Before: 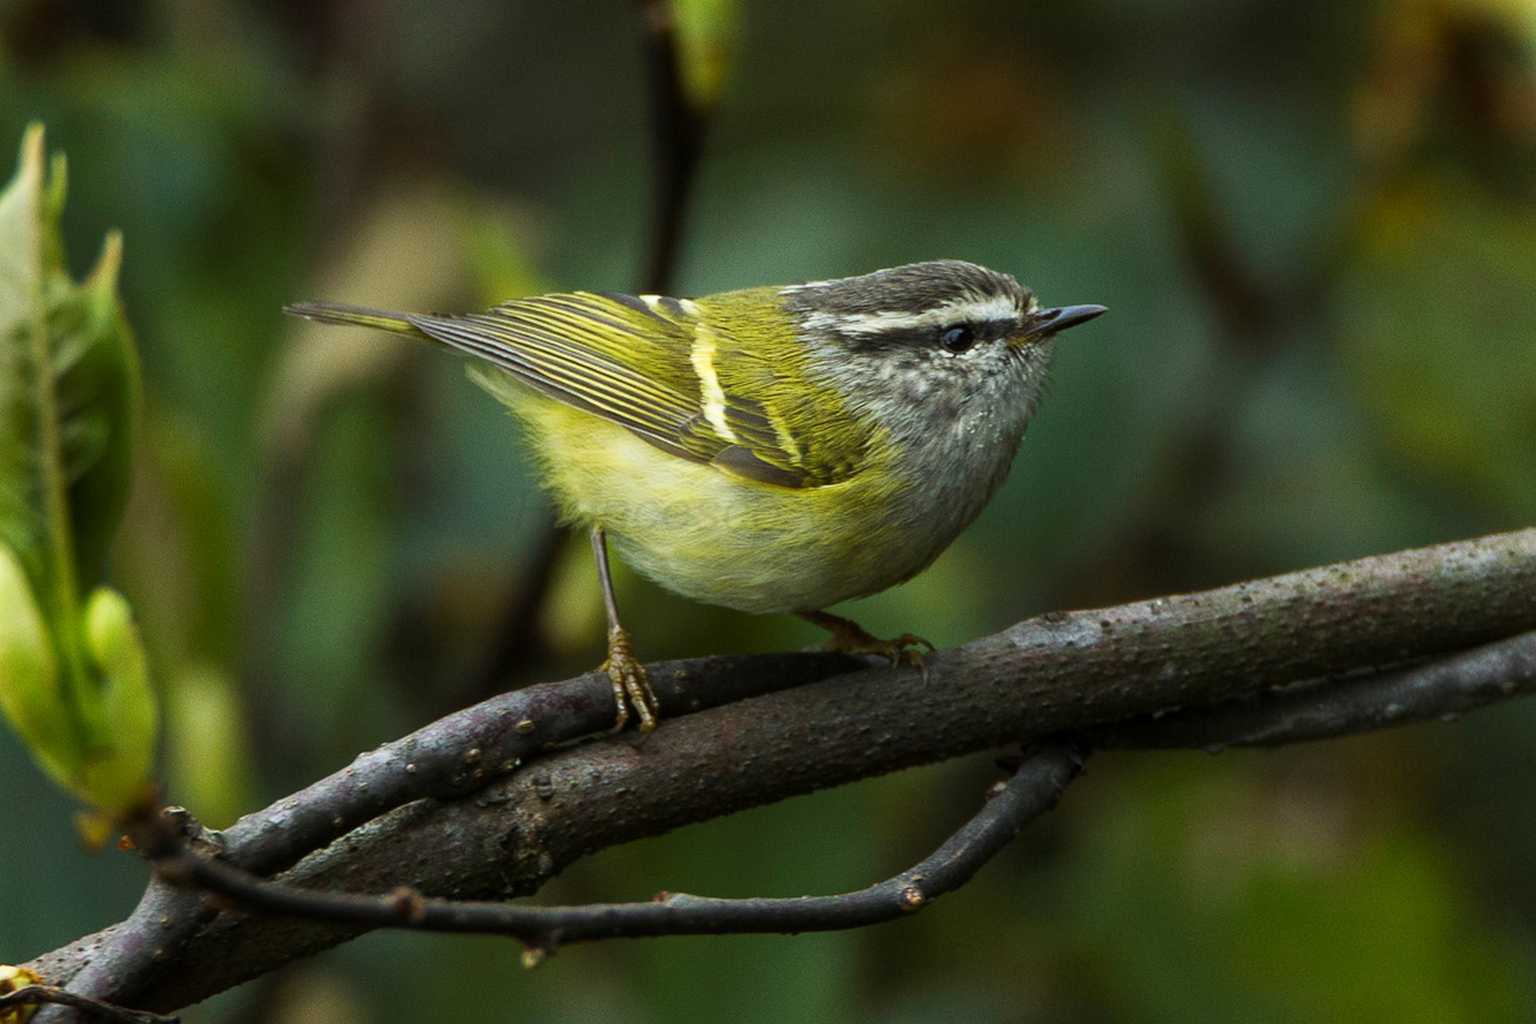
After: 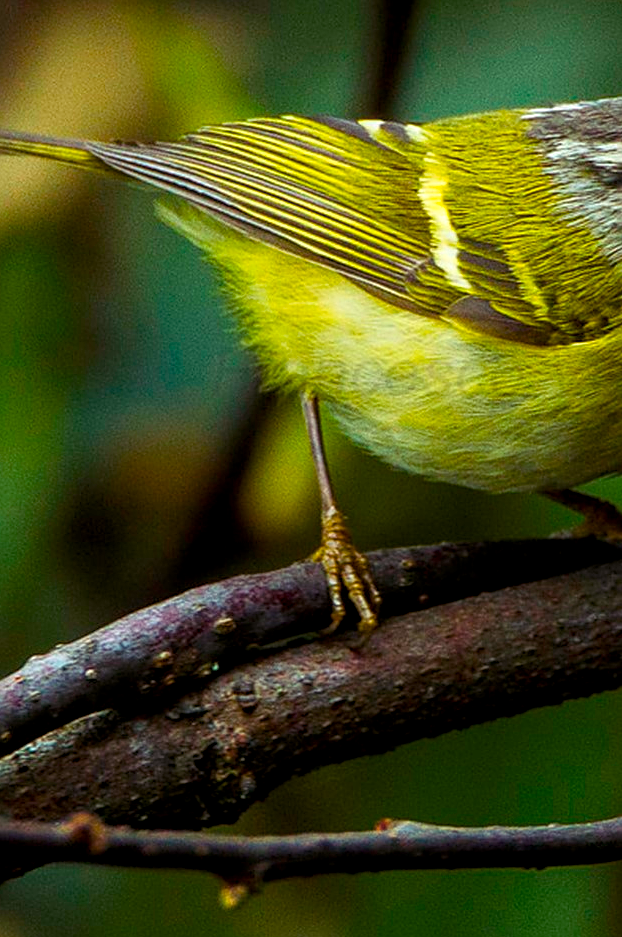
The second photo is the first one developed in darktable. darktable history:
color balance rgb: shadows lift › luminance 0.378%, shadows lift › chroma 6.868%, shadows lift › hue 302.7°, linear chroma grading › global chroma 14.994%, perceptual saturation grading › global saturation 19.585%, global vibrance 20.322%
sharpen: on, module defaults
local contrast: on, module defaults
crop and rotate: left 21.771%, top 18.908%, right 43.628%, bottom 2.971%
